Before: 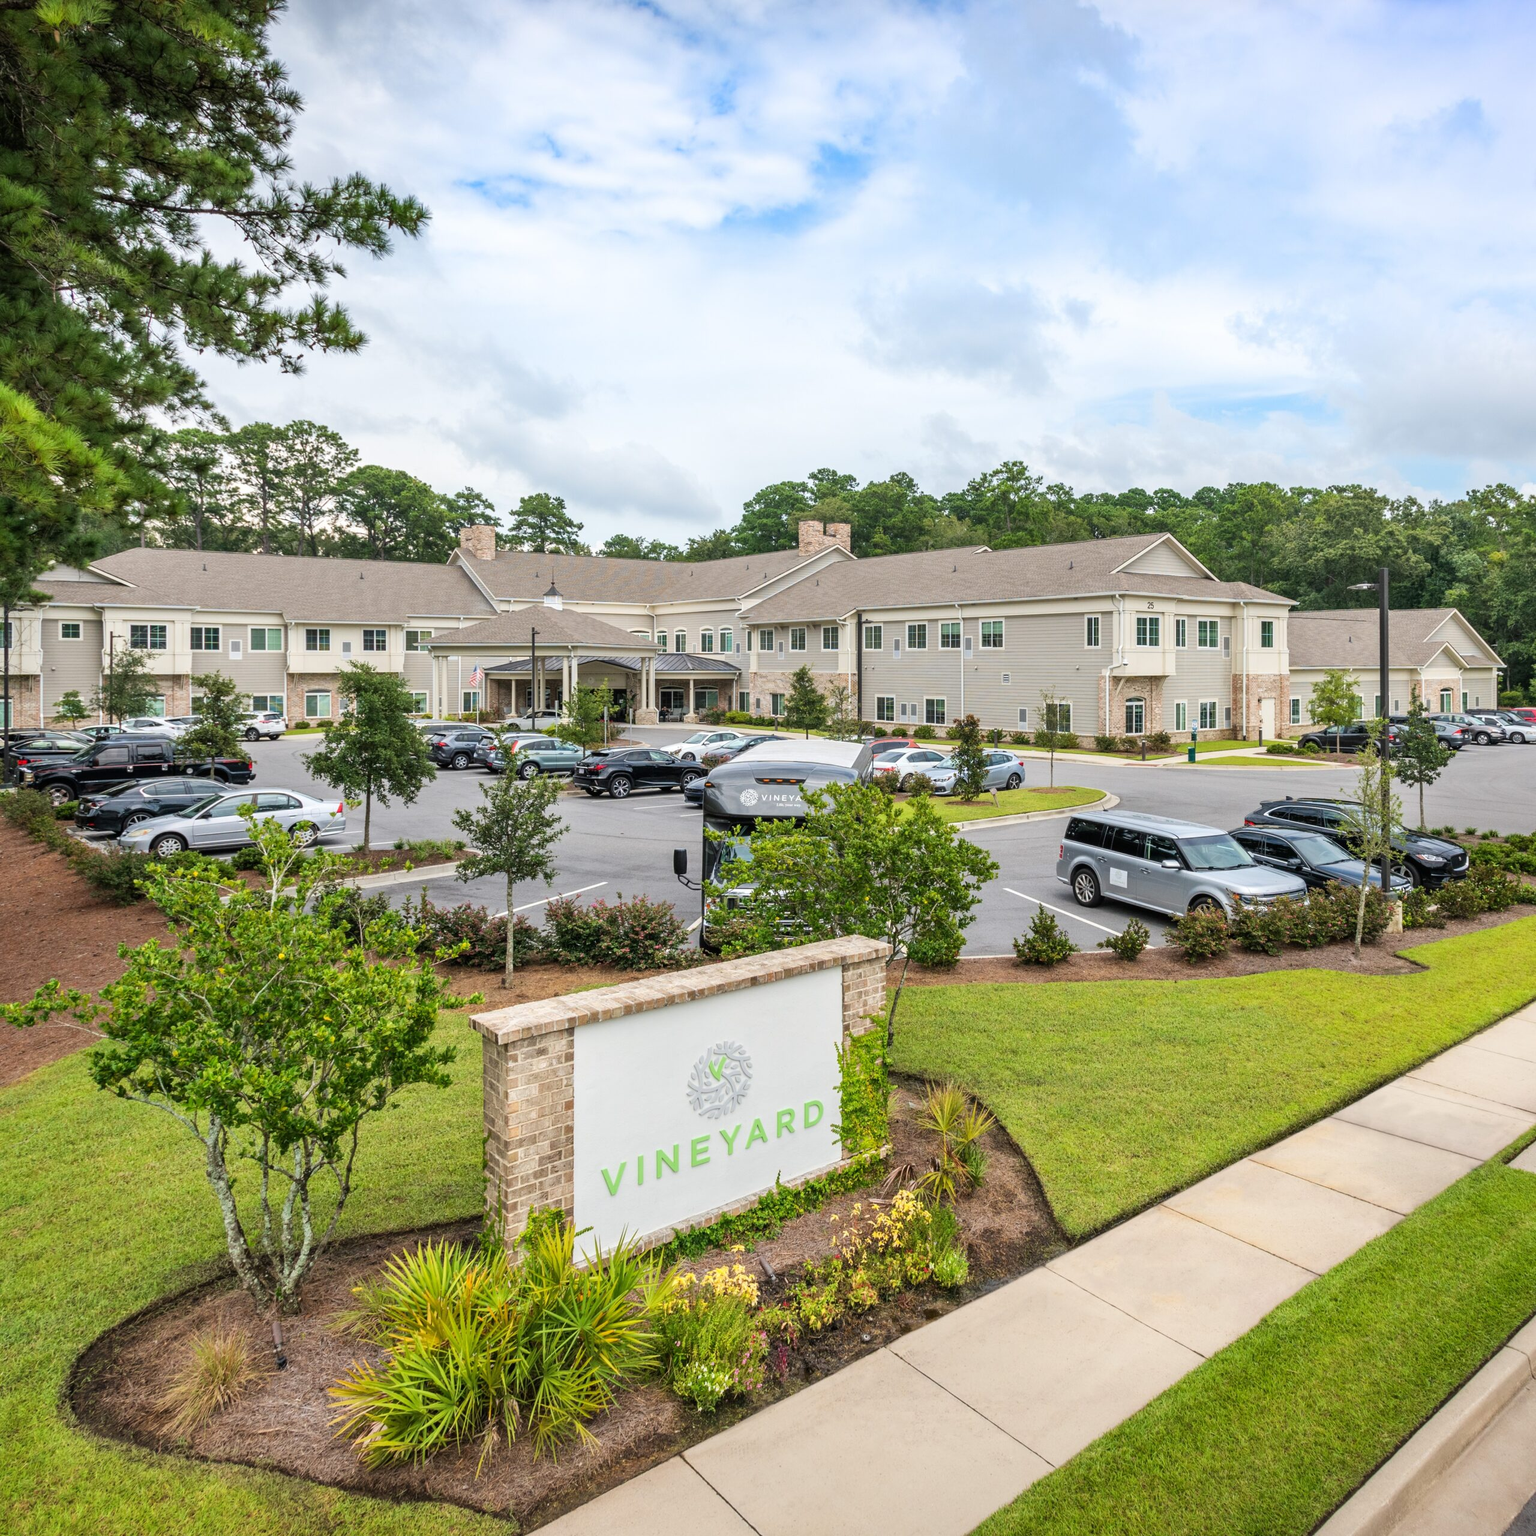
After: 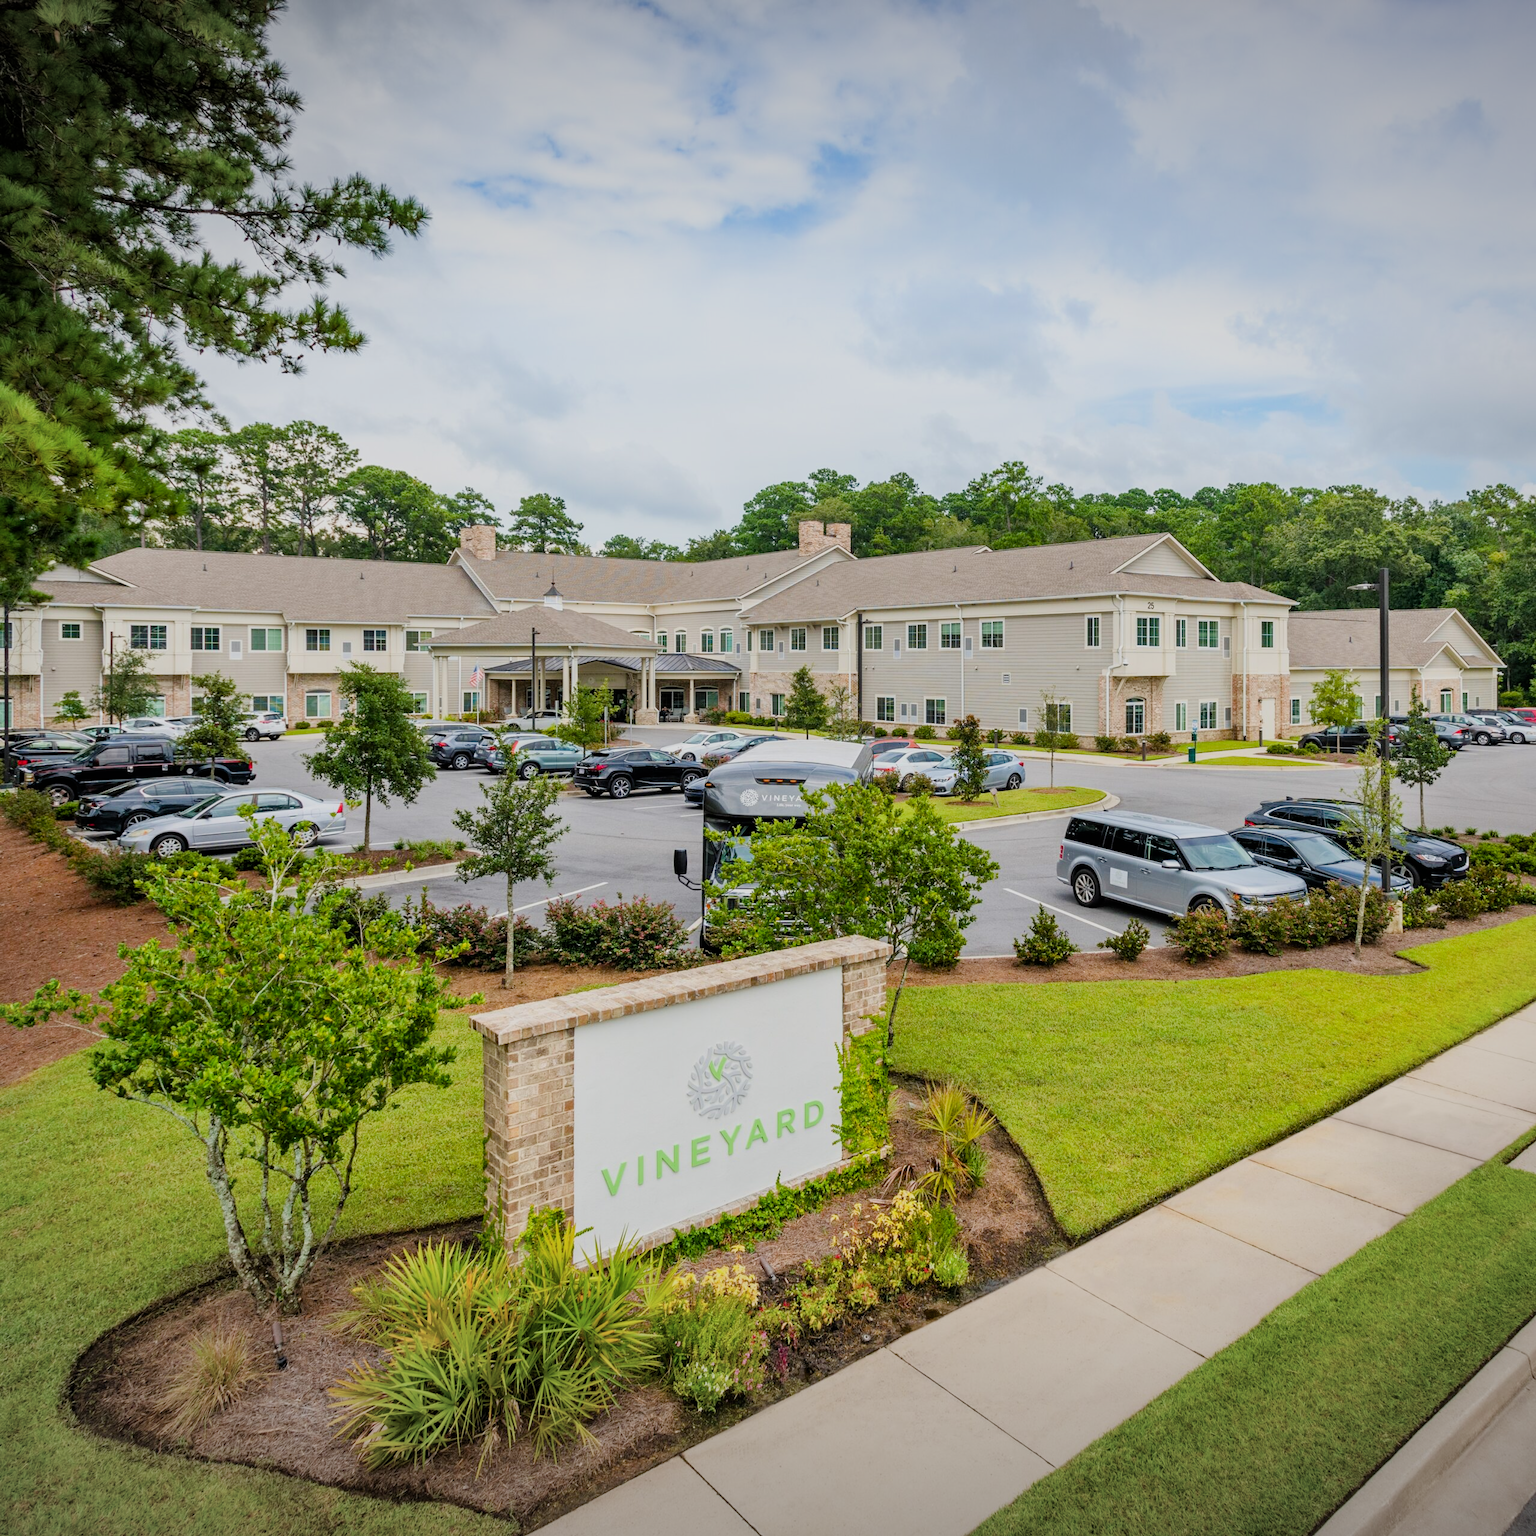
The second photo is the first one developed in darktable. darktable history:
filmic rgb: black relative exposure -8.02 EV, white relative exposure 4 EV, hardness 4.12
vignetting: fall-off start 97.89%, fall-off radius 99.05%, width/height ratio 1.369
color balance rgb: perceptual saturation grading › global saturation 20%, perceptual saturation grading › highlights -25.359%, perceptual saturation grading › shadows 25.806%, global vibrance 20%
